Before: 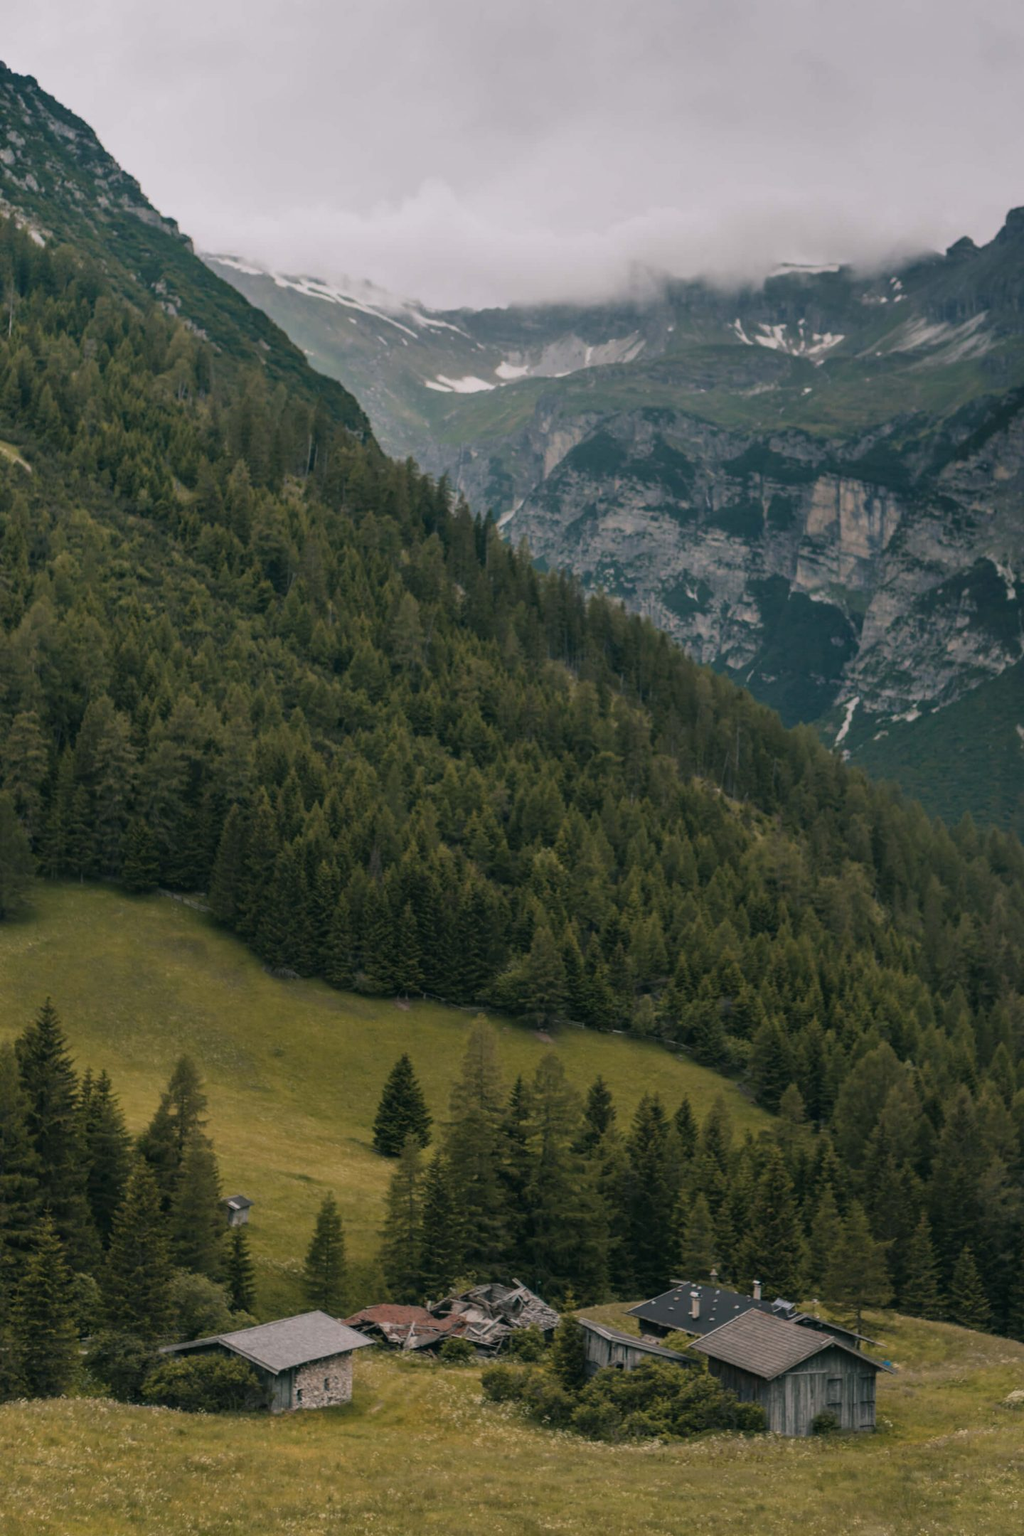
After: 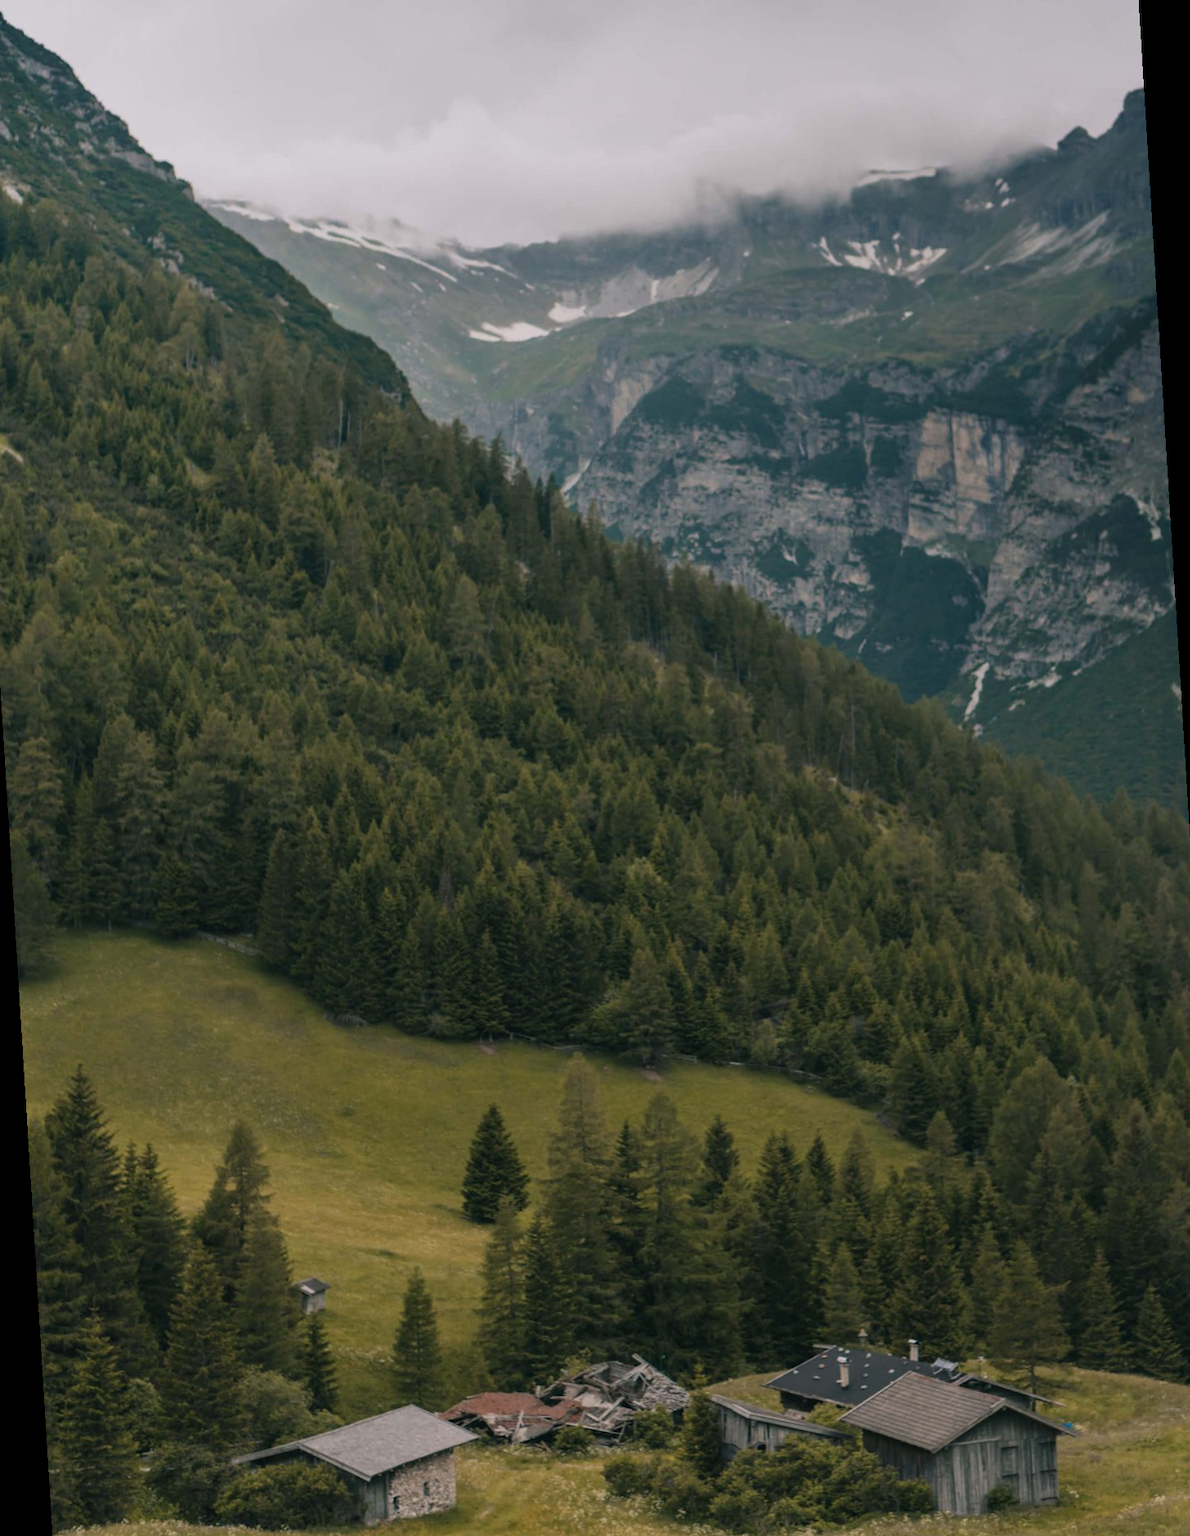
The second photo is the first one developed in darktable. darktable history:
rotate and perspective: rotation -3.52°, crop left 0.036, crop right 0.964, crop top 0.081, crop bottom 0.919
fill light: on, module defaults
